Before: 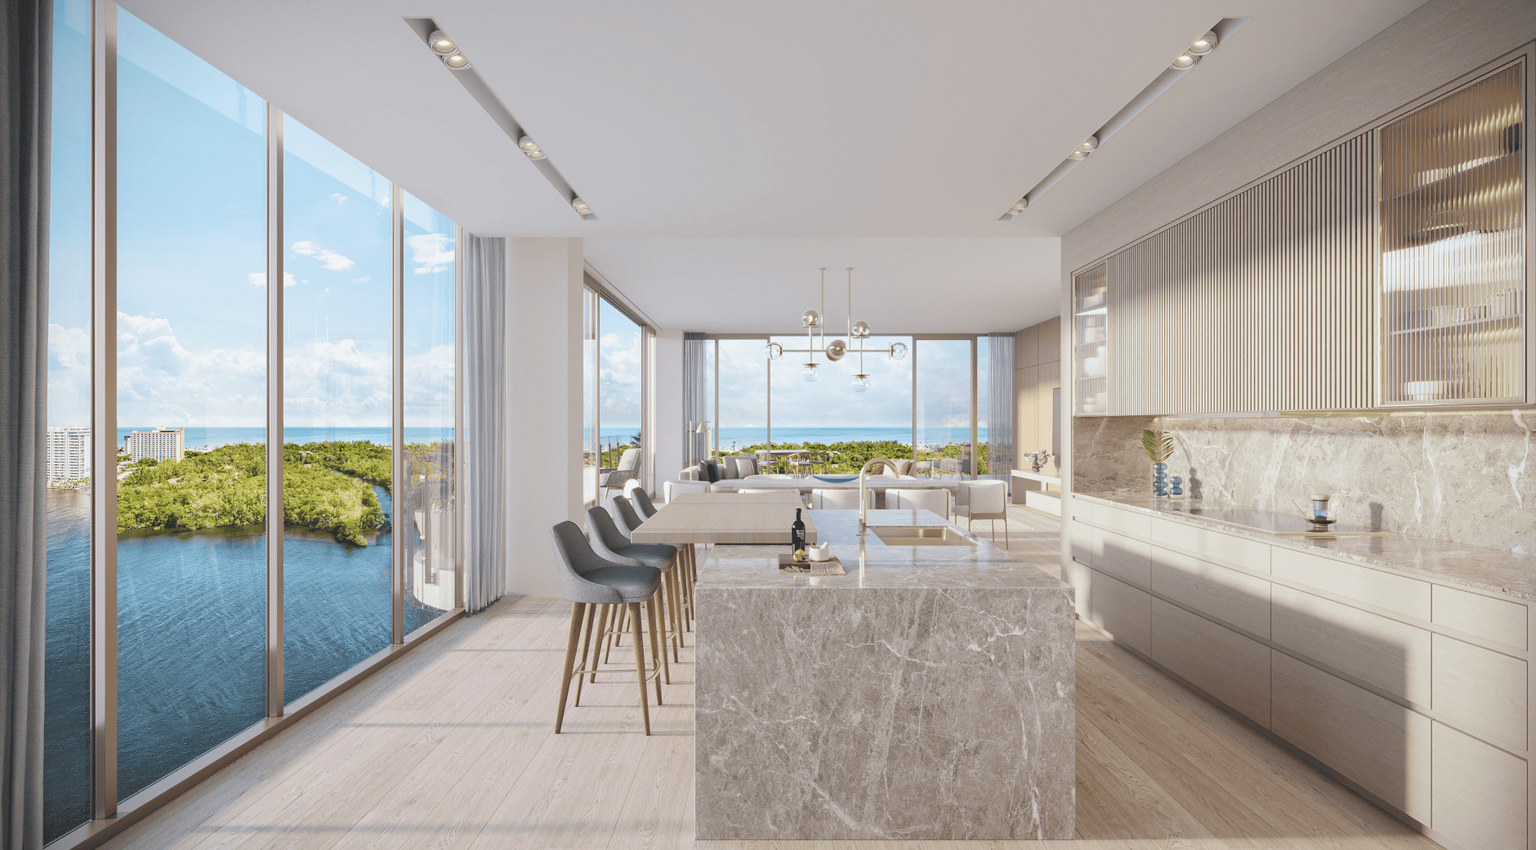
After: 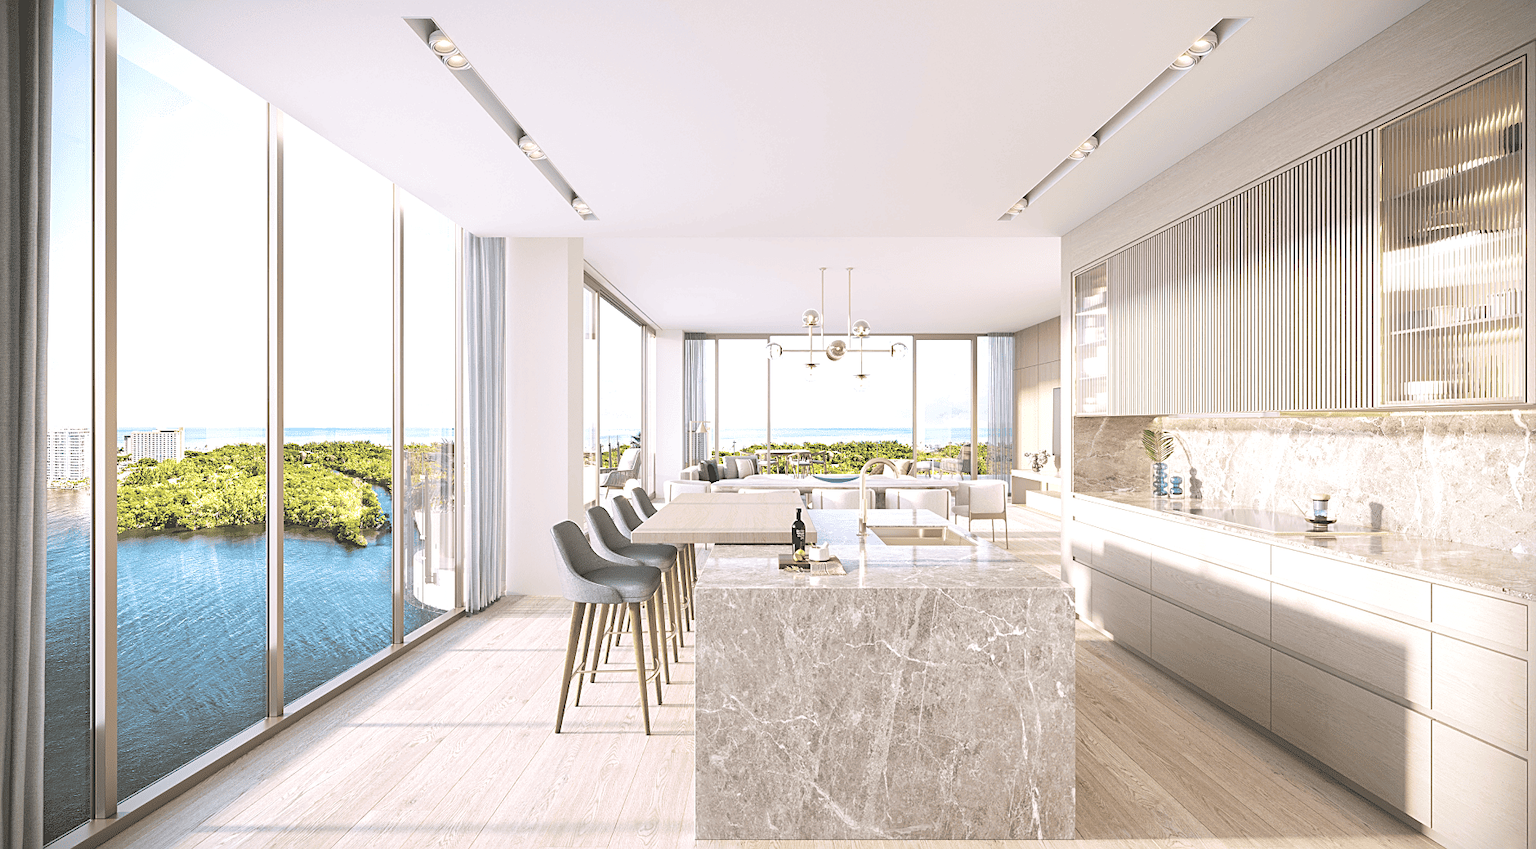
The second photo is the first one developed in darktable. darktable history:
exposure: black level correction 0, exposure 0.7 EV, compensate exposure bias true, compensate highlight preservation false
split-toning: shadows › hue 46.8°, shadows › saturation 0.17, highlights › hue 316.8°, highlights › saturation 0.27, balance -51.82
sharpen: on, module defaults
